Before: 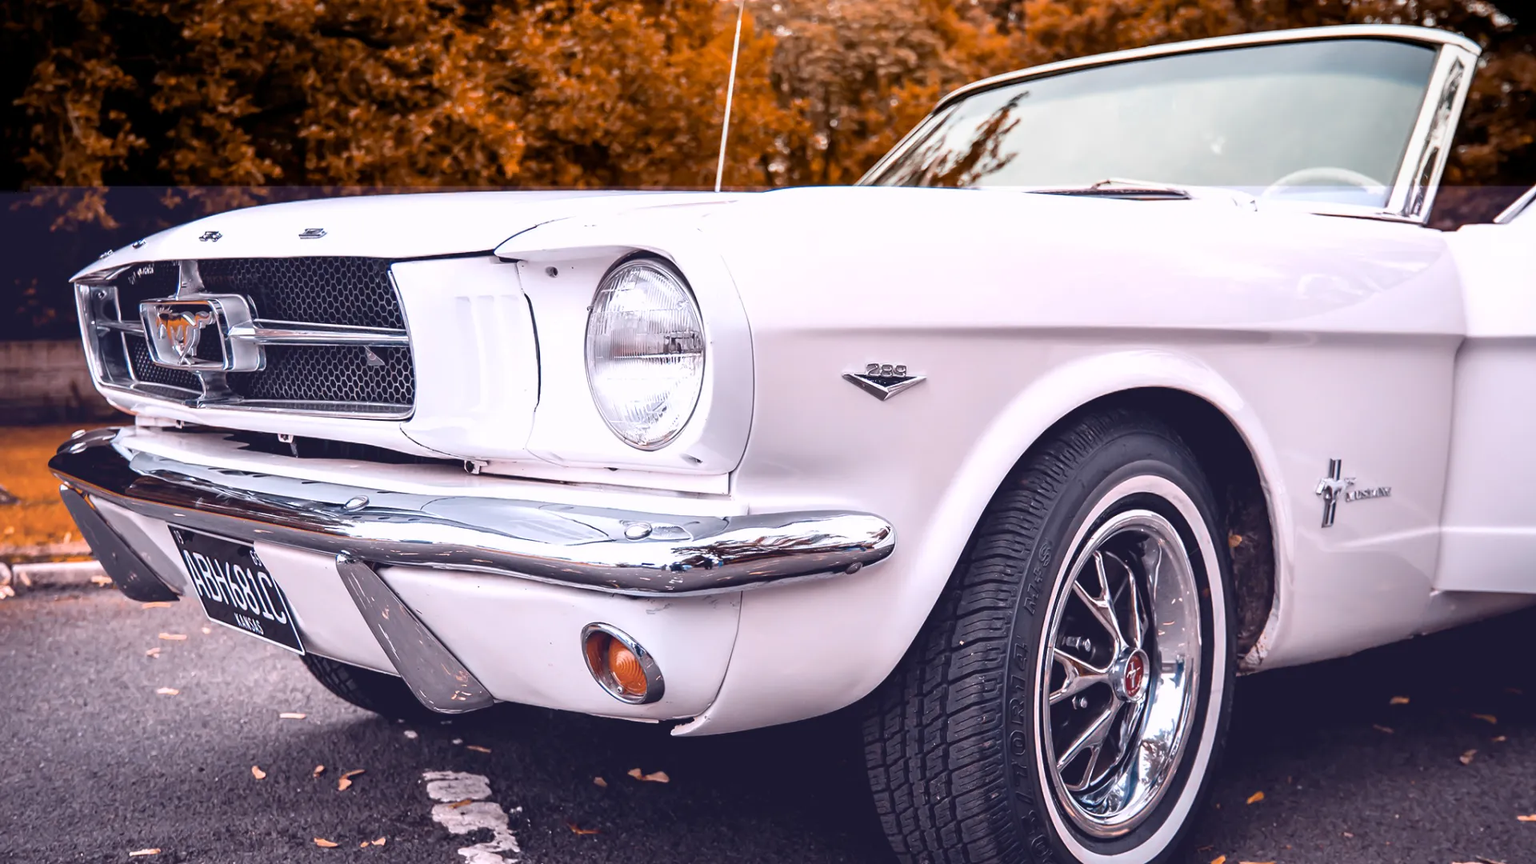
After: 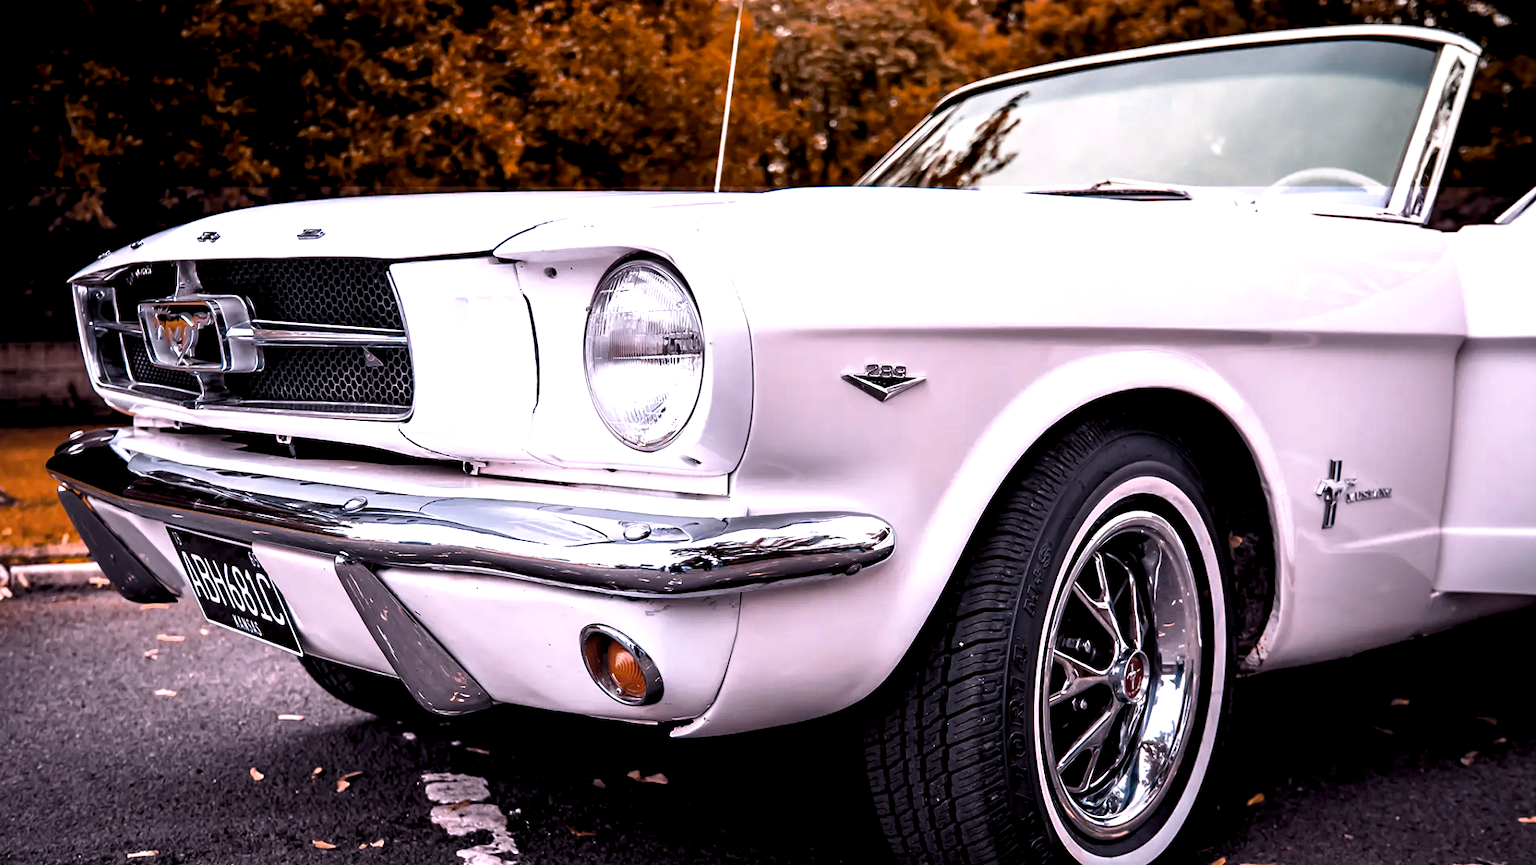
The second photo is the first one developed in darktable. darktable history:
base curve: curves: ch0 [(0.017, 0) (0.425, 0.441) (0.844, 0.933) (1, 1)], preserve colors none
contrast brightness saturation: contrast 0.031, brightness -0.033
tone equalizer: edges refinement/feathering 500, mask exposure compensation -1.57 EV, preserve details no
sharpen: radius 5.295, amount 0.316, threshold 26.365
crop: left 0.166%
color correction: highlights a* 2.94, highlights b* -1.39, shadows a* -0.115, shadows b* 1.89, saturation 0.982
levels: levels [0.029, 0.545, 0.971]
haze removal: compatibility mode true, adaptive false
